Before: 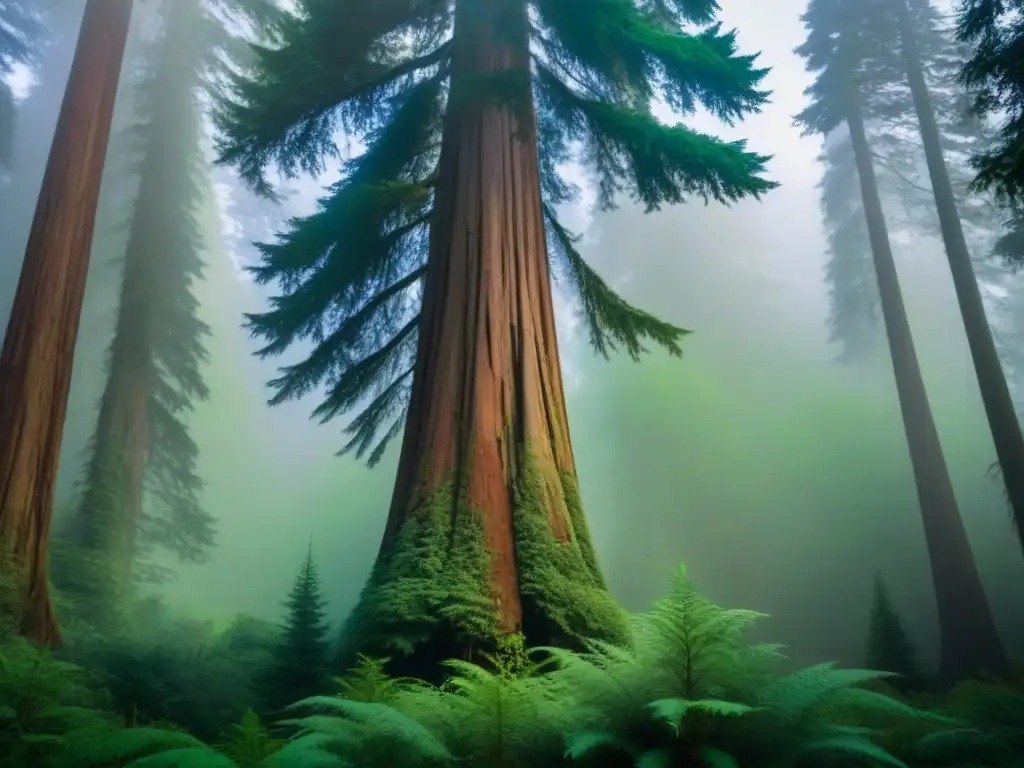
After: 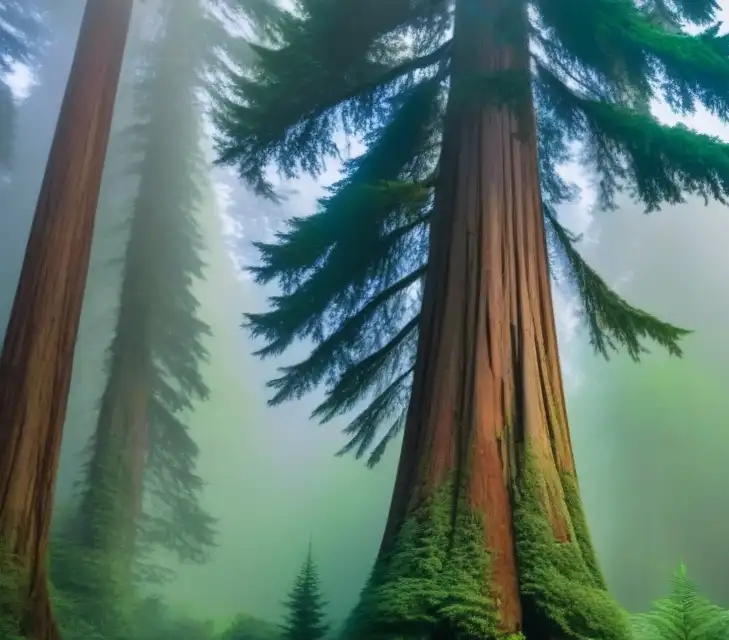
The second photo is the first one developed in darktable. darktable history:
crop: right 28.775%, bottom 16.586%
